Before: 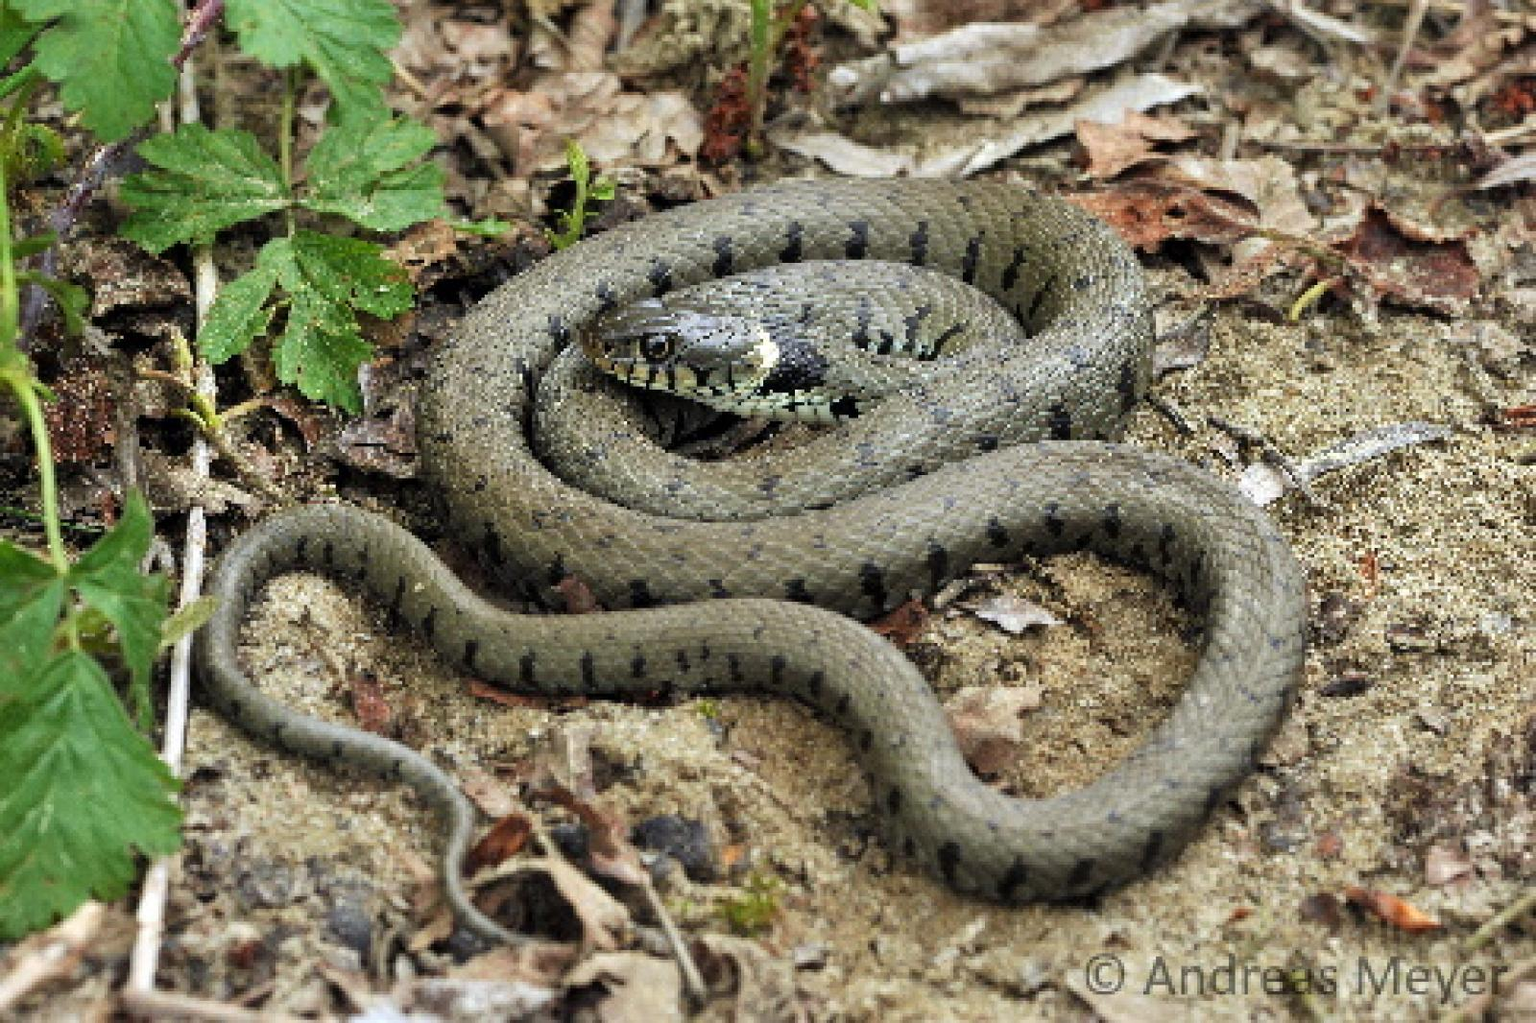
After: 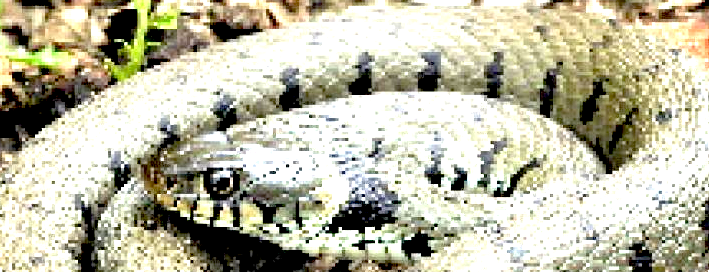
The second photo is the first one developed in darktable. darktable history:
exposure: black level correction 0.015, exposure 1.792 EV, compensate highlight preservation false
crop: left 28.987%, top 16.833%, right 26.668%, bottom 57.612%
